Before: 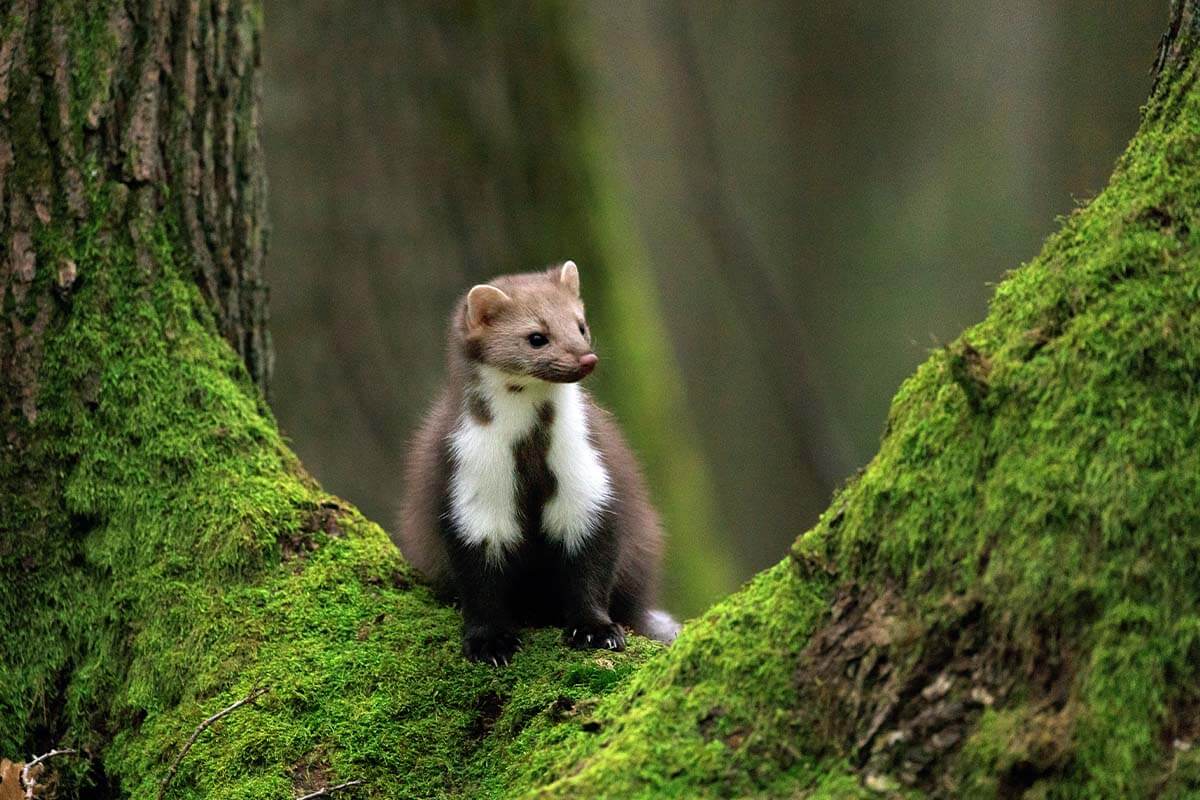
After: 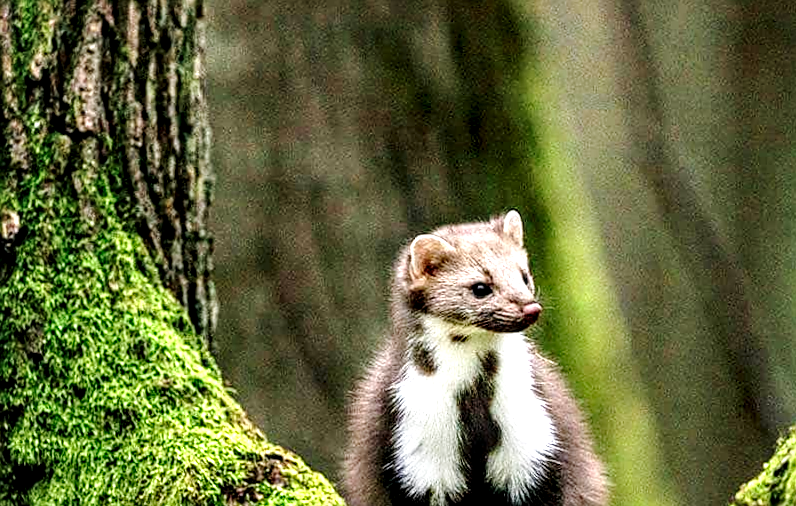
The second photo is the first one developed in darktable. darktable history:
crop and rotate: angle -4.99°, left 2.122%, top 6.945%, right 27.566%, bottom 30.519%
rotate and perspective: rotation -5.2°, automatic cropping off
base curve: curves: ch0 [(0, 0) (0.028, 0.03) (0.121, 0.232) (0.46, 0.748) (0.859, 0.968) (1, 1)], preserve colors none
white balance: red 1.004, blue 1.024
sharpen: on, module defaults
local contrast: highlights 20%, detail 197%
